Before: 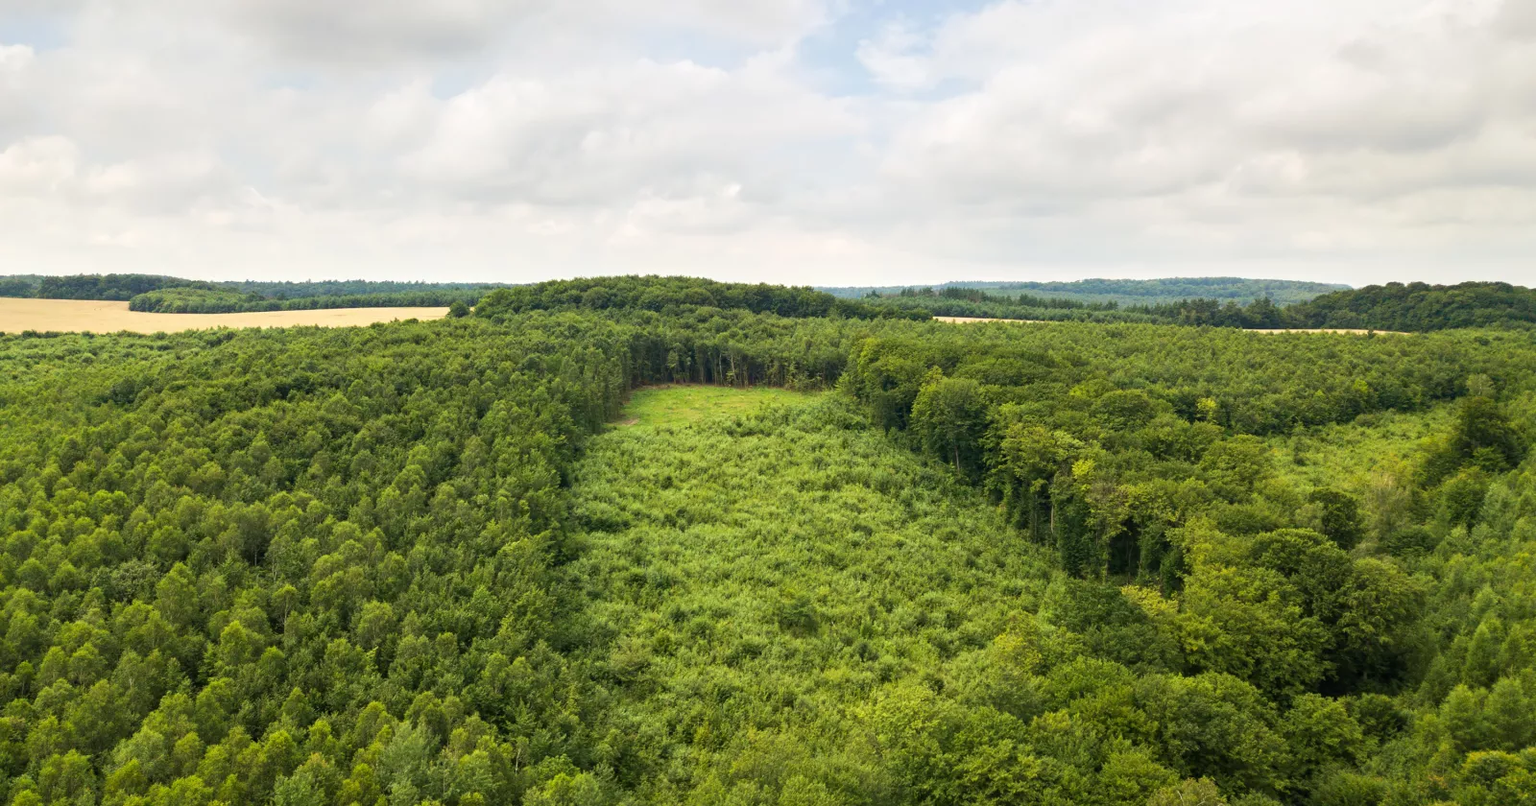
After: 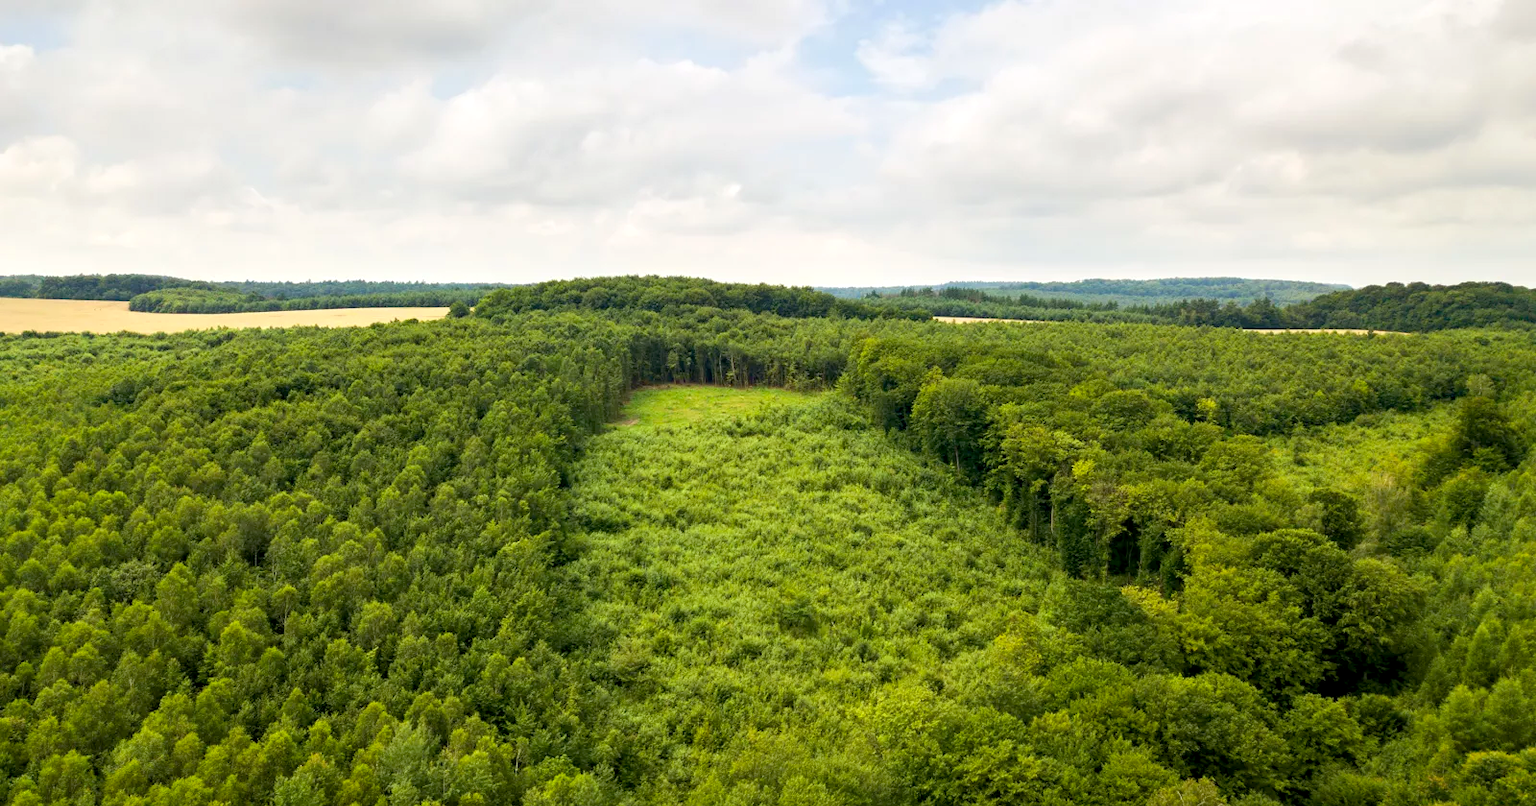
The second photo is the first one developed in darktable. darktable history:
exposure: black level correction 0.007, exposure 0.096 EV, compensate highlight preservation false
color balance rgb: perceptual saturation grading › global saturation 0.548%, global vibrance 20%
